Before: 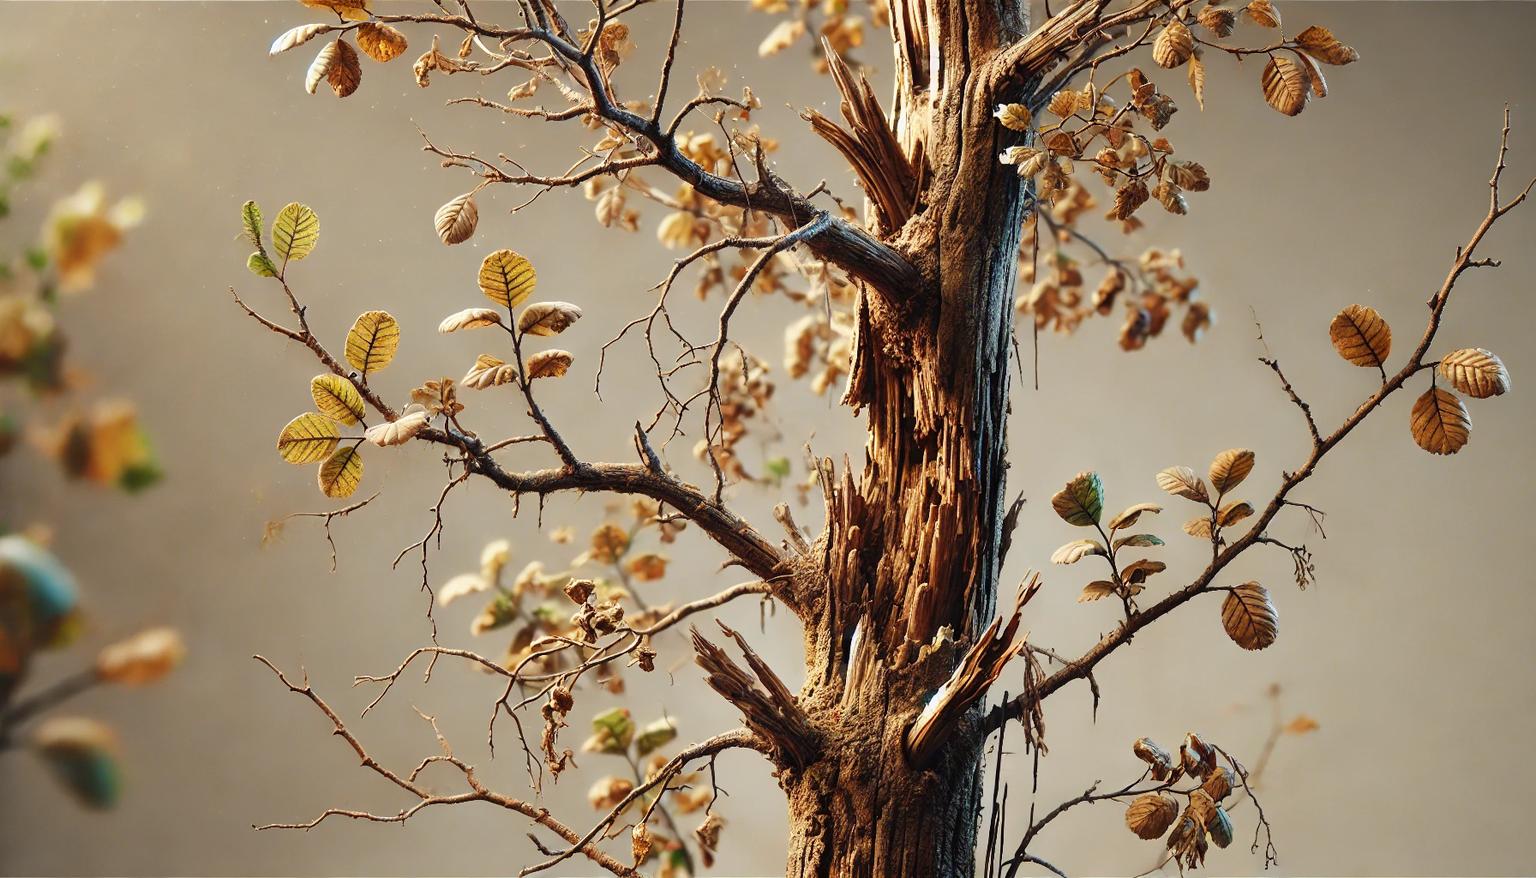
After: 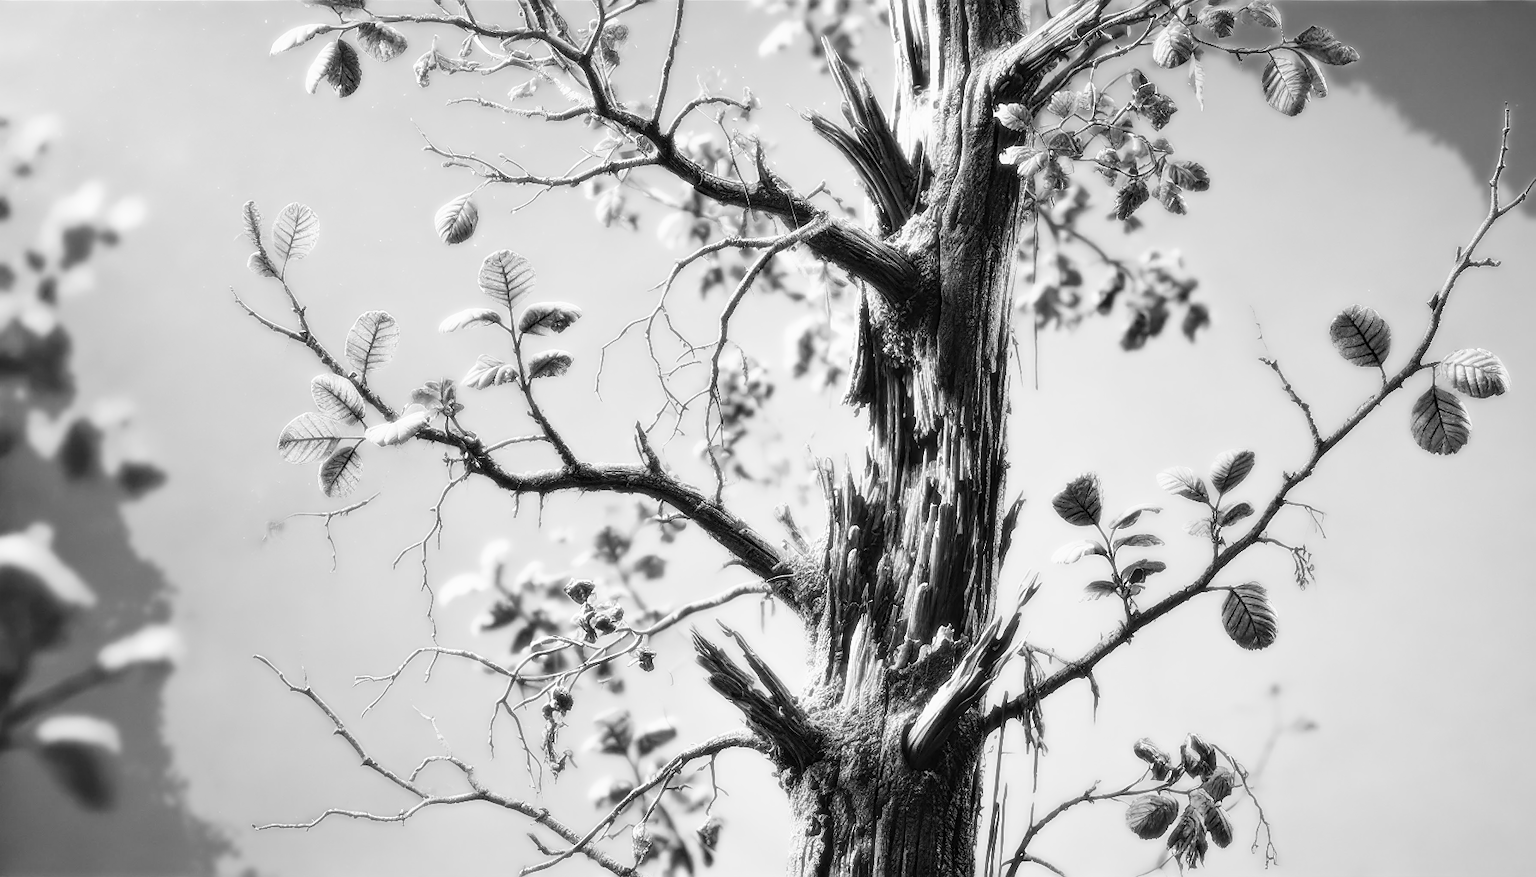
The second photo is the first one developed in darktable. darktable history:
sharpen: on, module defaults
bloom: size 0%, threshold 54.82%, strength 8.31%
monochrome: a 32, b 64, size 2.3
shadows and highlights: shadows 53, soften with gaussian
velvia: on, module defaults
